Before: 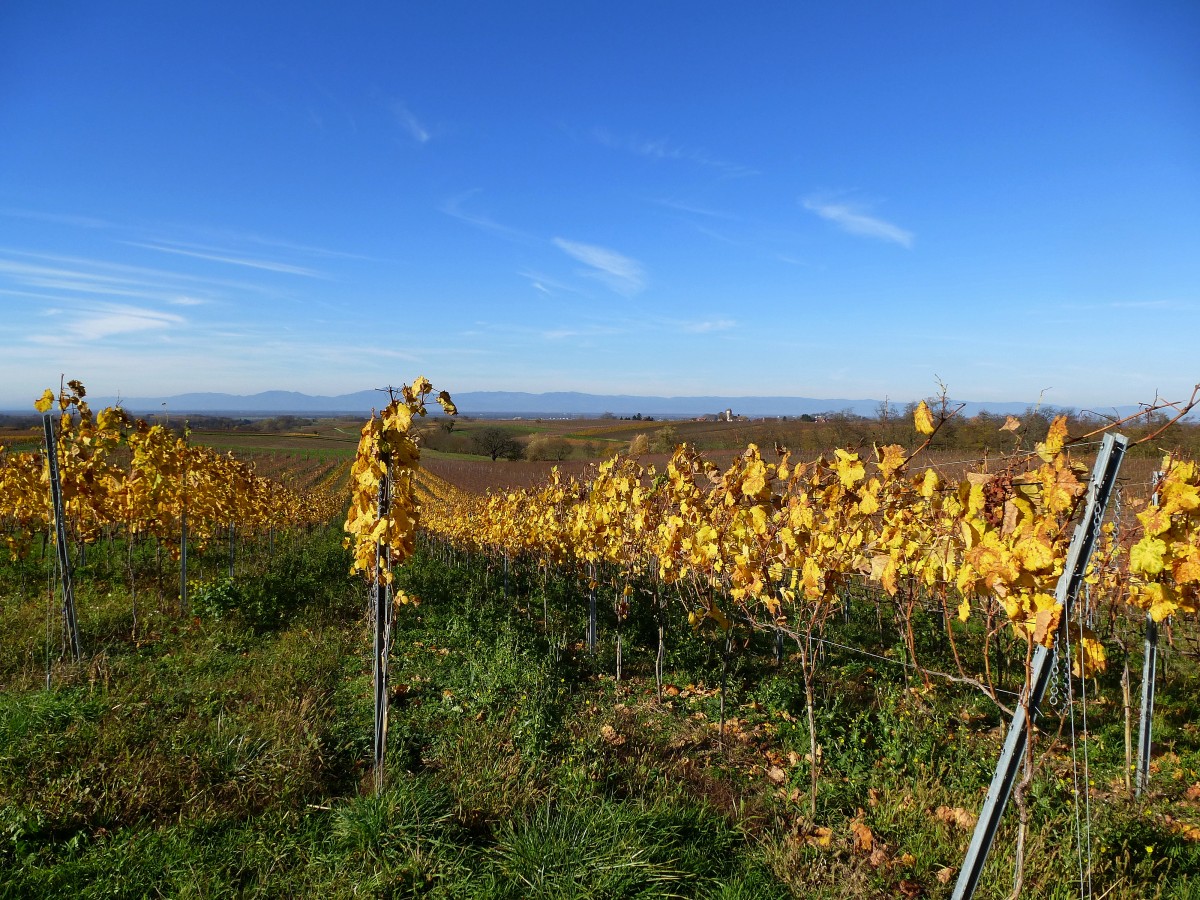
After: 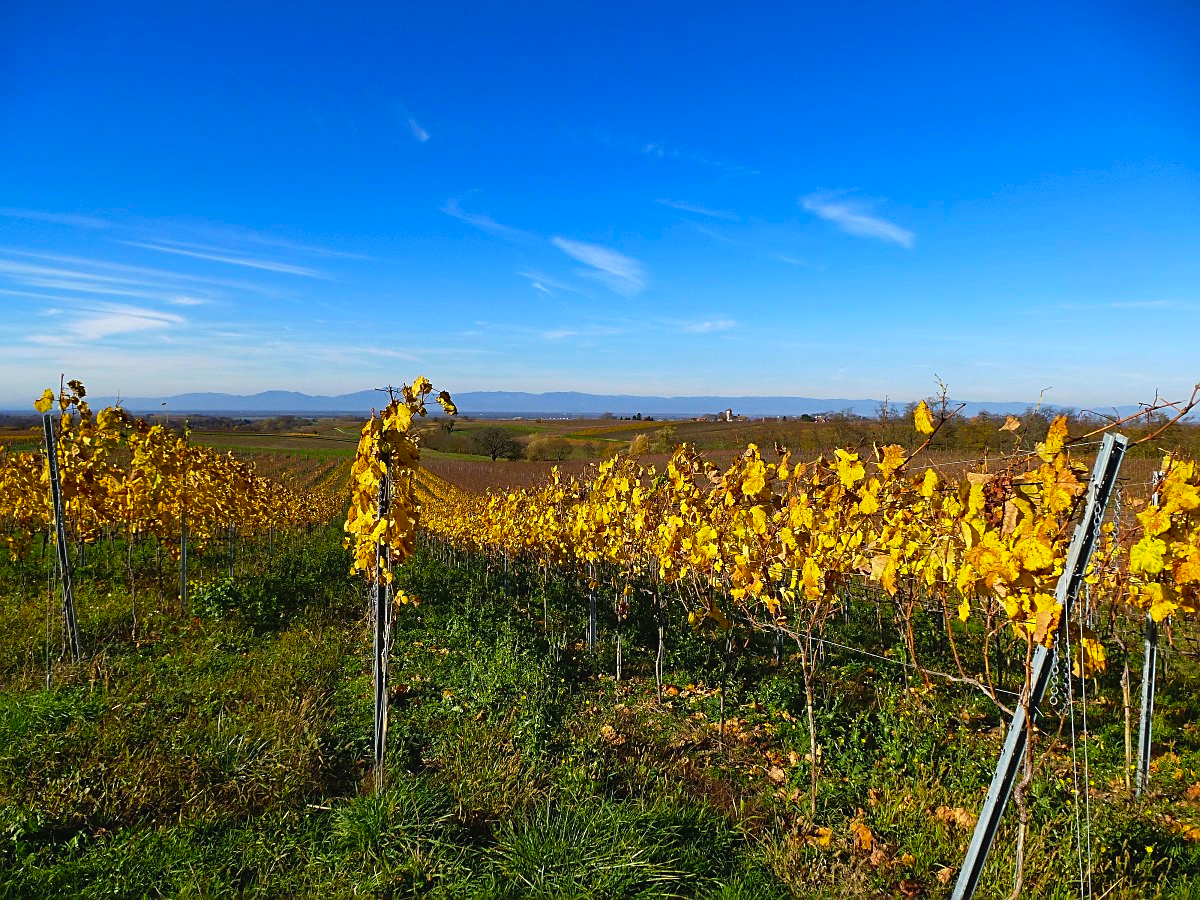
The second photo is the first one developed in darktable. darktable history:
haze removal: compatibility mode true, adaptive false
color balance rgb: power › hue 329.66°, global offset › luminance 0.279%, global offset › hue 171.25°, perceptual saturation grading › global saturation 19.897%, global vibrance 20%
sharpen: on, module defaults
